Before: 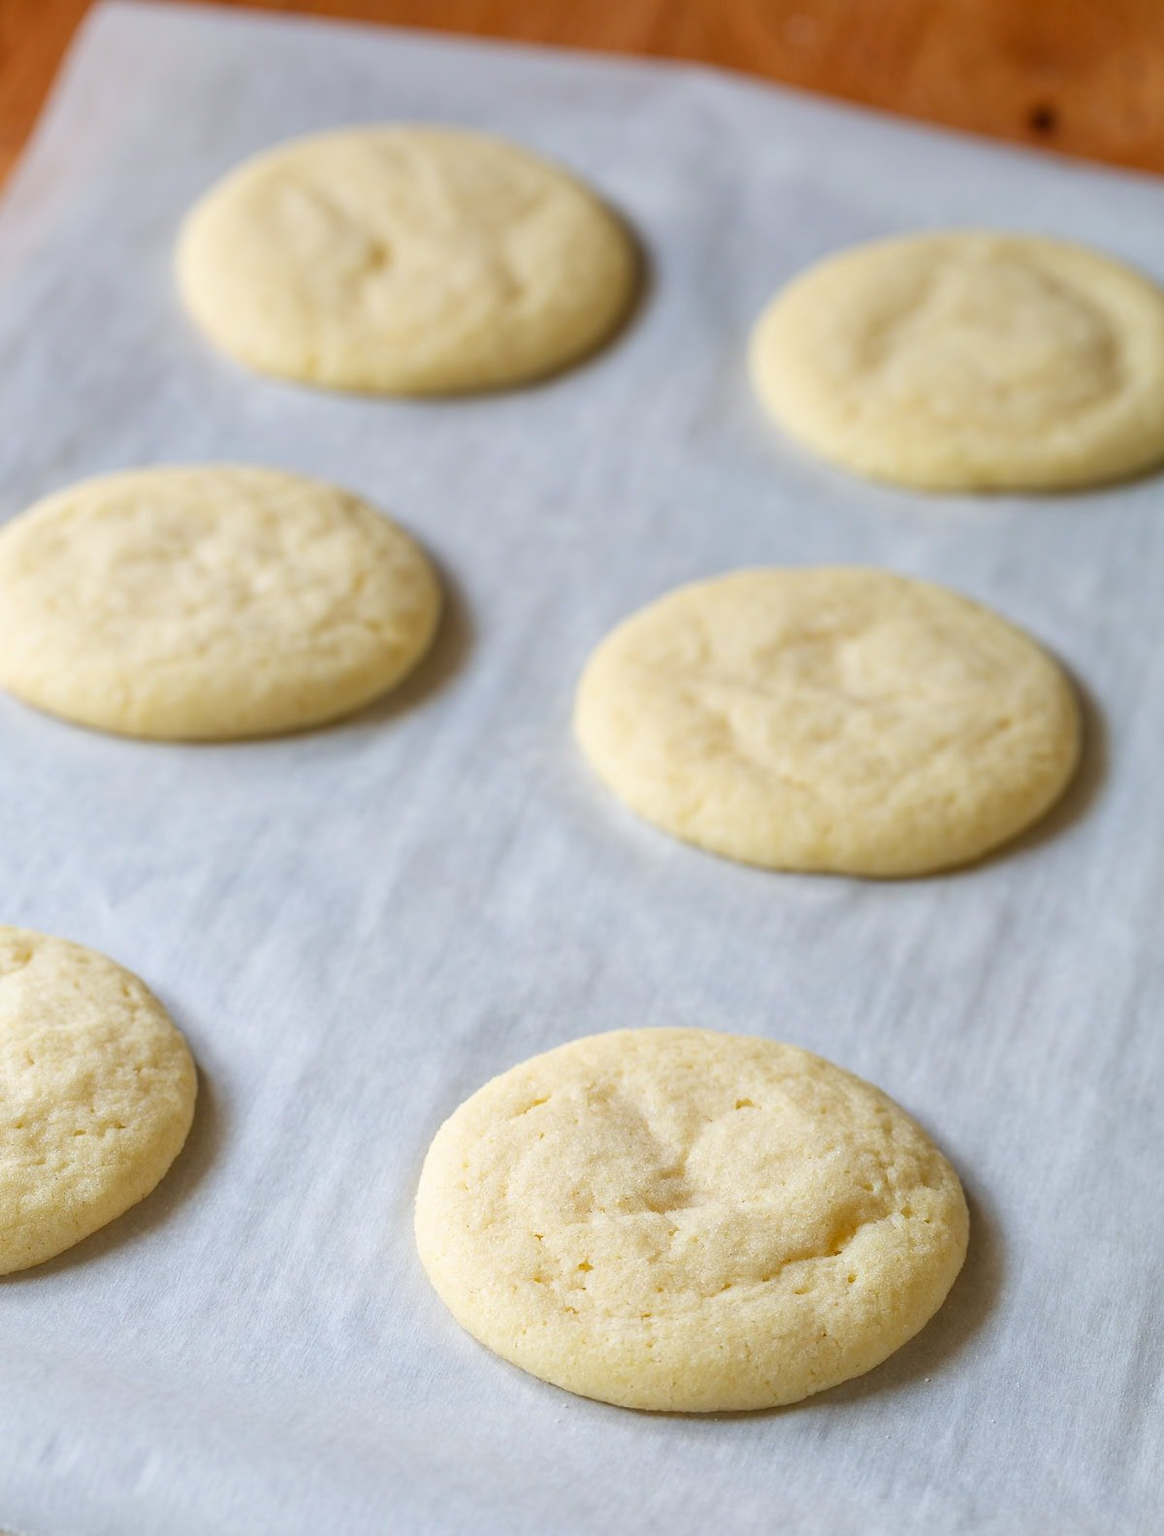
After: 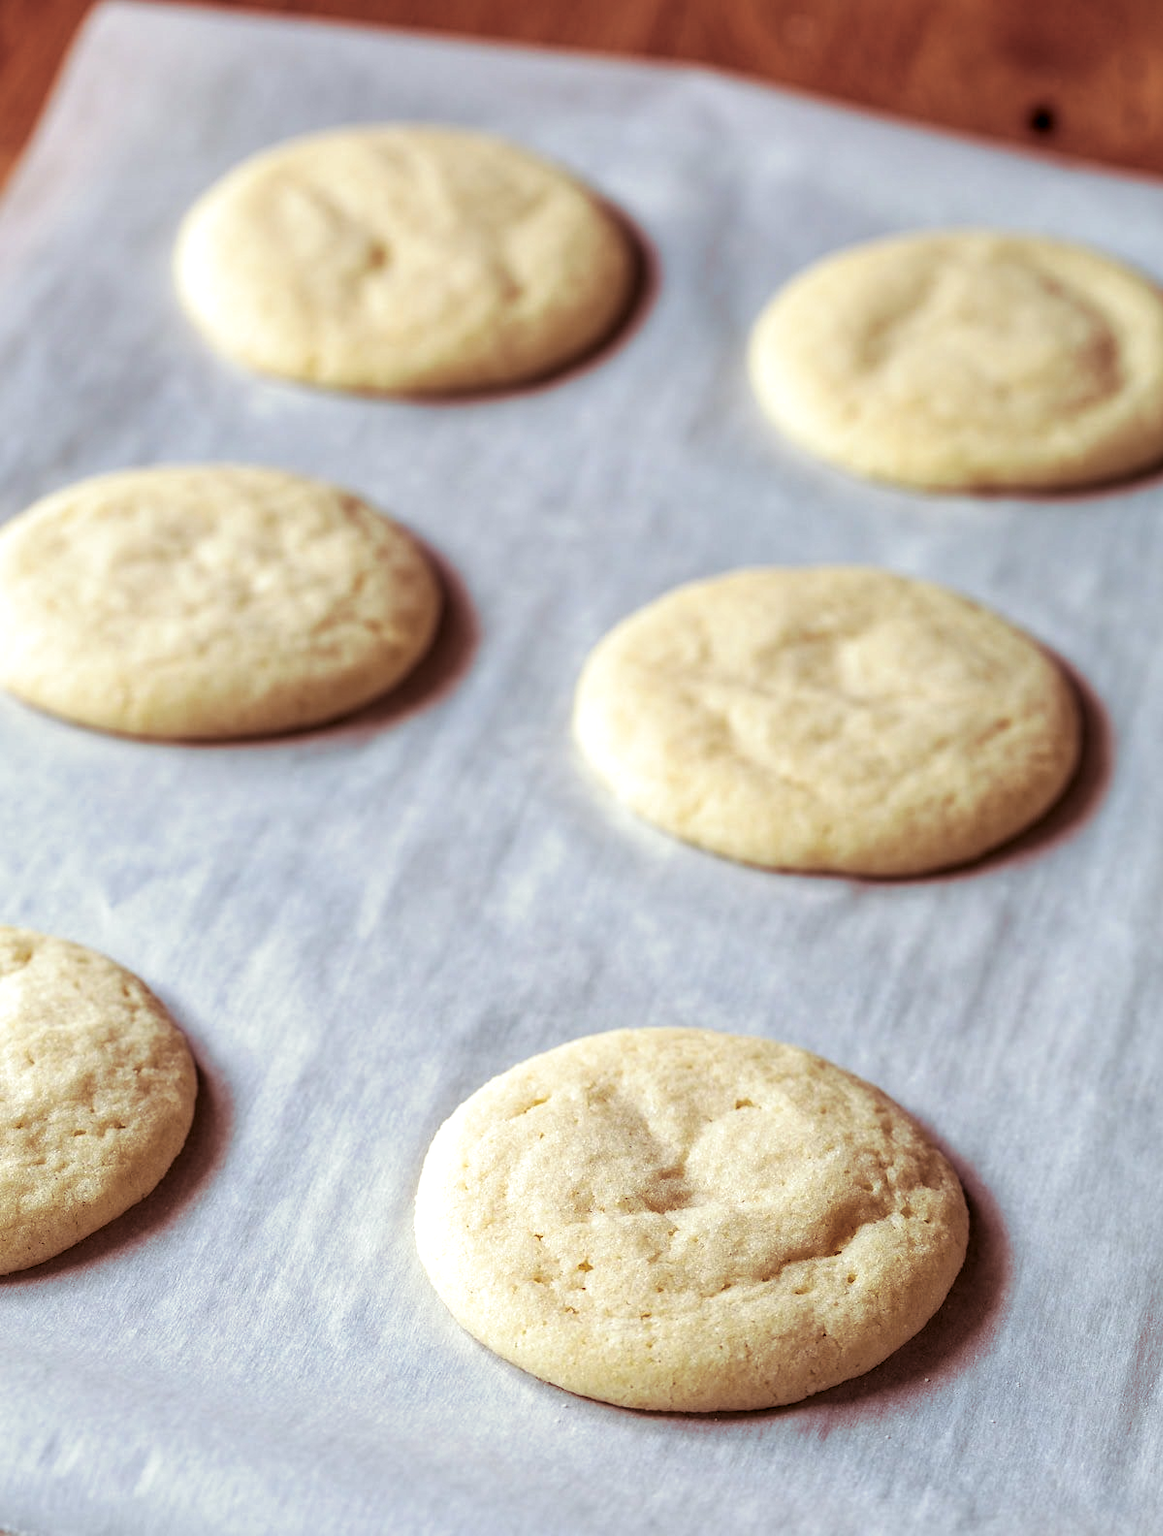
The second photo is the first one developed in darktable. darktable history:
split-toning: on, module defaults
local contrast: highlights 60%, shadows 60%, detail 160%
